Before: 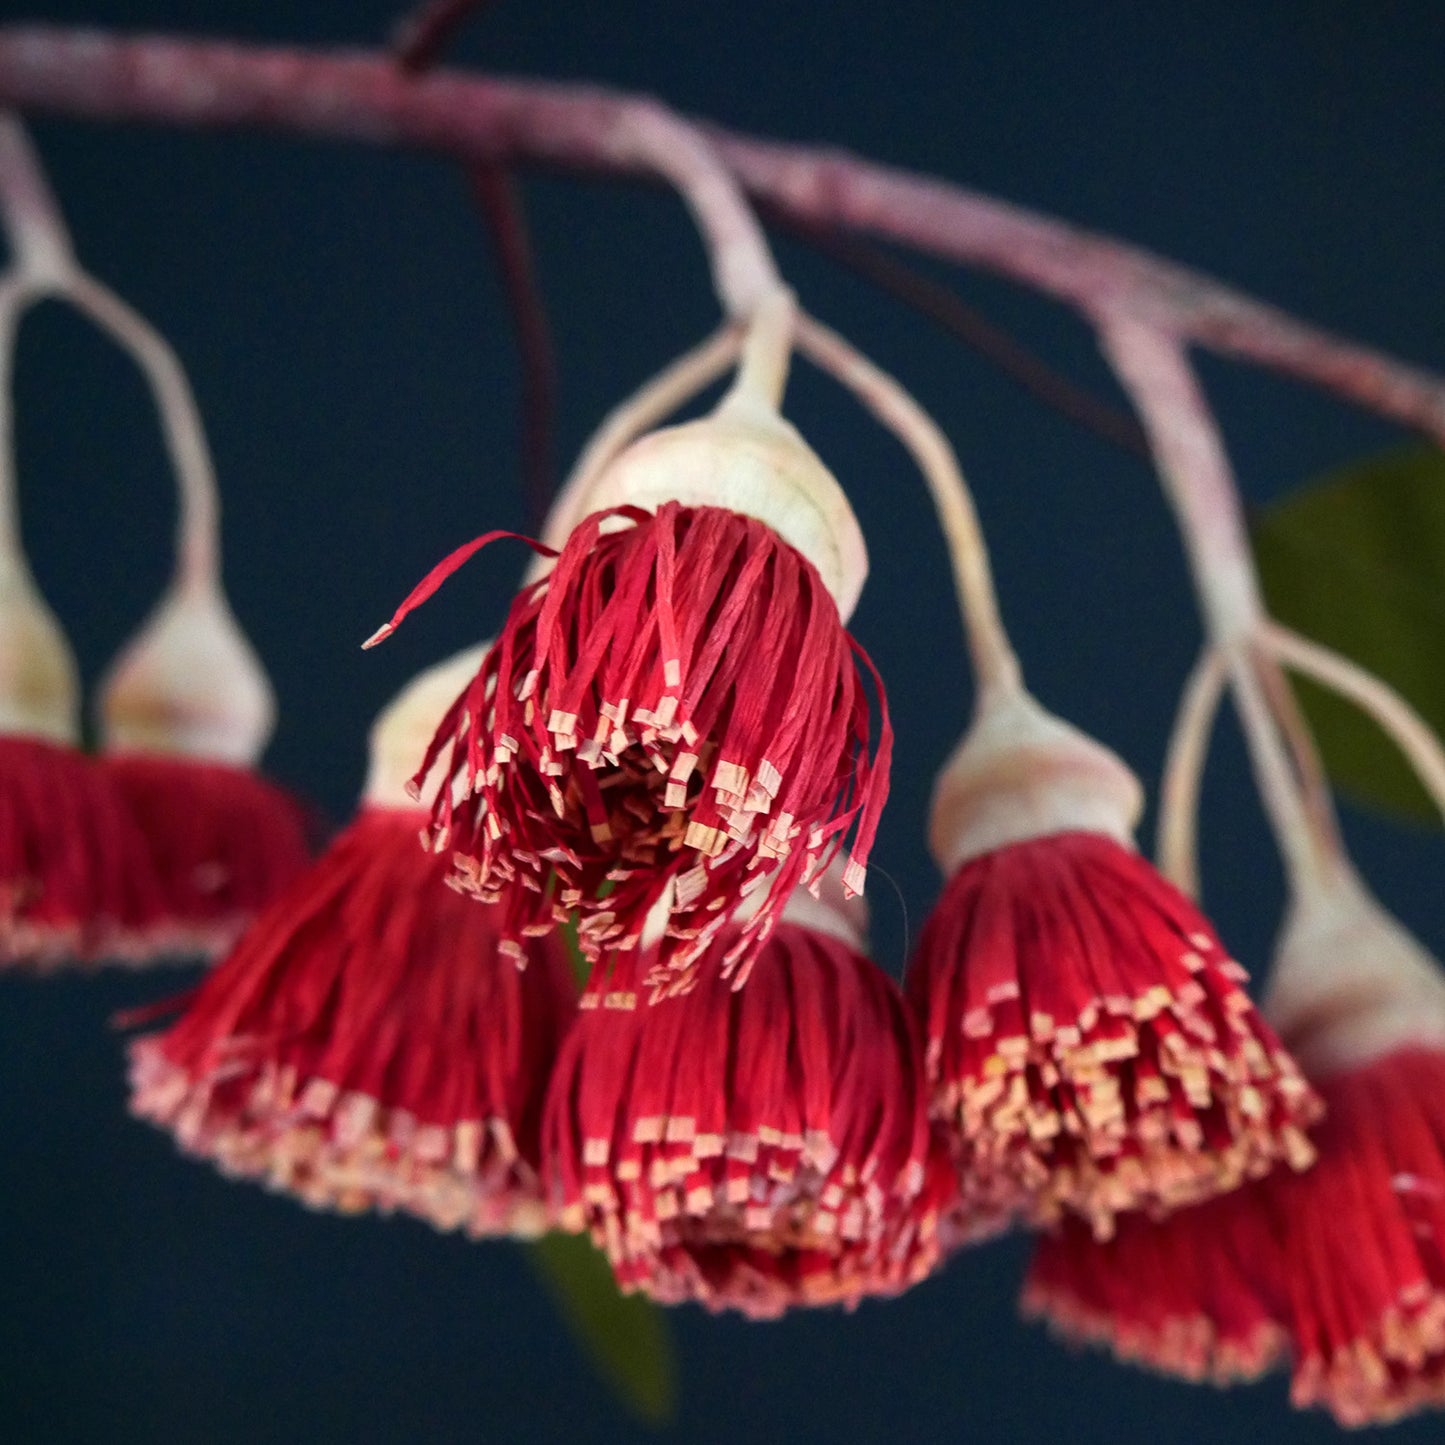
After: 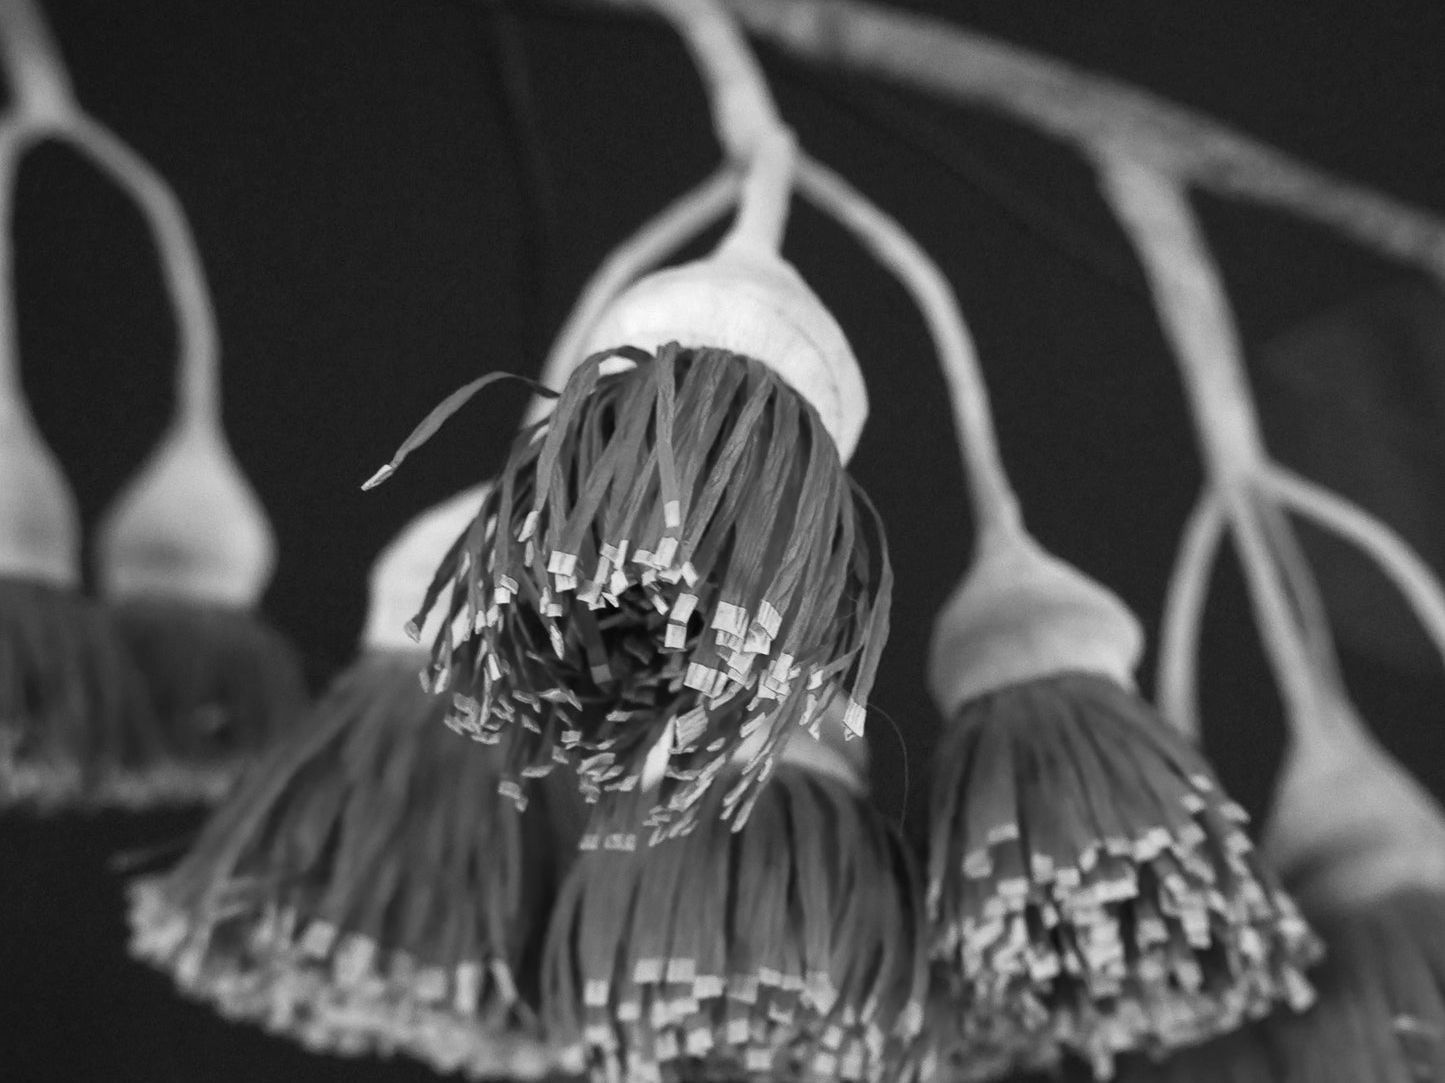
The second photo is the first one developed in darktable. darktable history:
crop: top 11.038%, bottom 13.962%
monochrome: a -3.63, b -0.465
exposure: black level correction 0, compensate exposure bias true, compensate highlight preservation false
